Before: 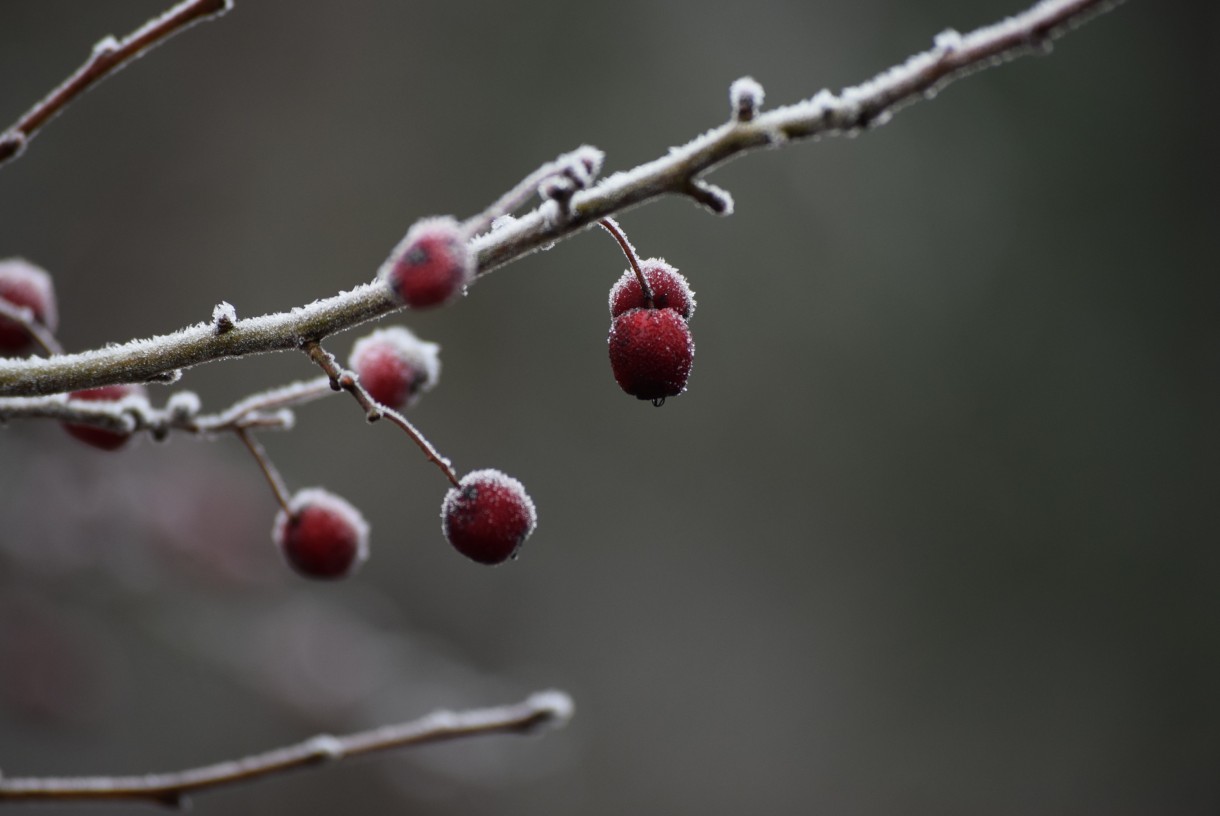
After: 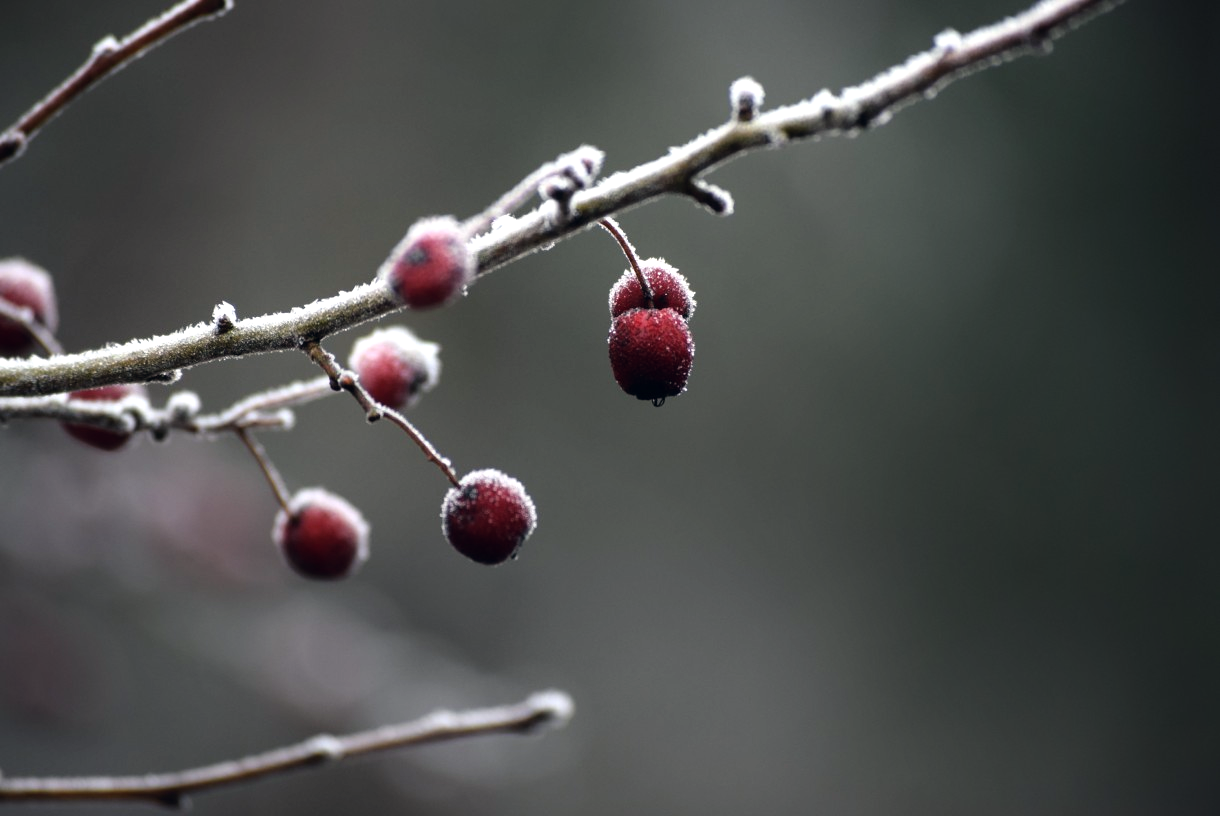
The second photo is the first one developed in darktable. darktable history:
tone equalizer: -8 EV -0.753 EV, -7 EV -0.669 EV, -6 EV -0.61 EV, -5 EV -0.378 EV, -3 EV 0.394 EV, -2 EV 0.6 EV, -1 EV 0.682 EV, +0 EV 0.72 EV
shadows and highlights: shadows -24.15, highlights 50.93, soften with gaussian
color correction: highlights a* 0.287, highlights b* 2.67, shadows a* -1.32, shadows b* -4.15
